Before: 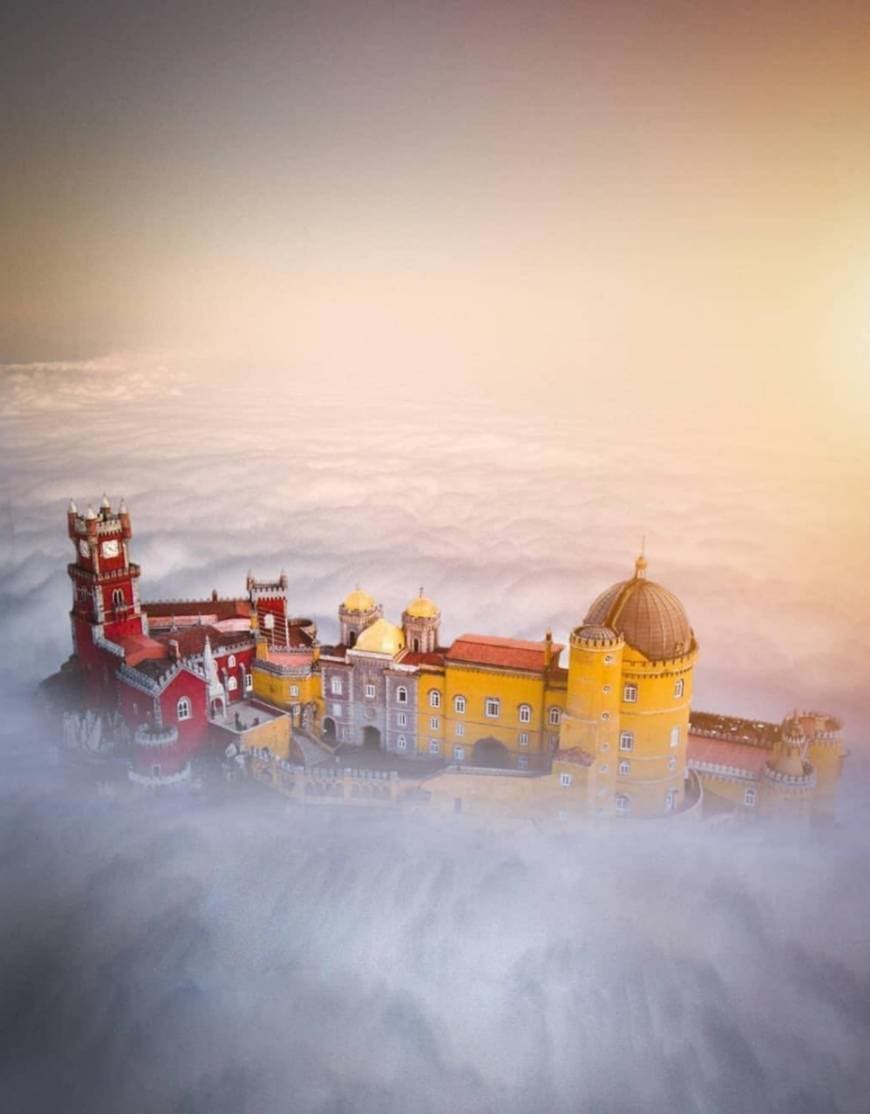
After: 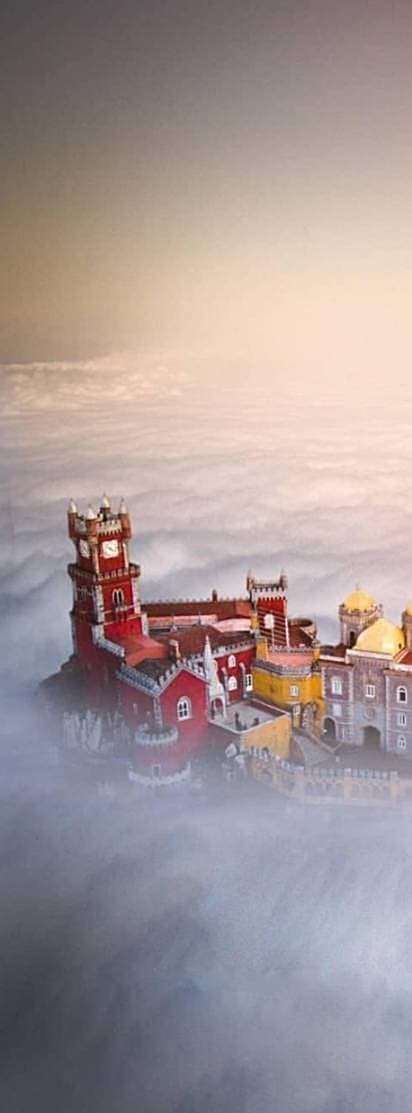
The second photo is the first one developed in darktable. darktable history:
sharpen: on, module defaults
crop and rotate: left 0.014%, top 0%, right 52.53%
